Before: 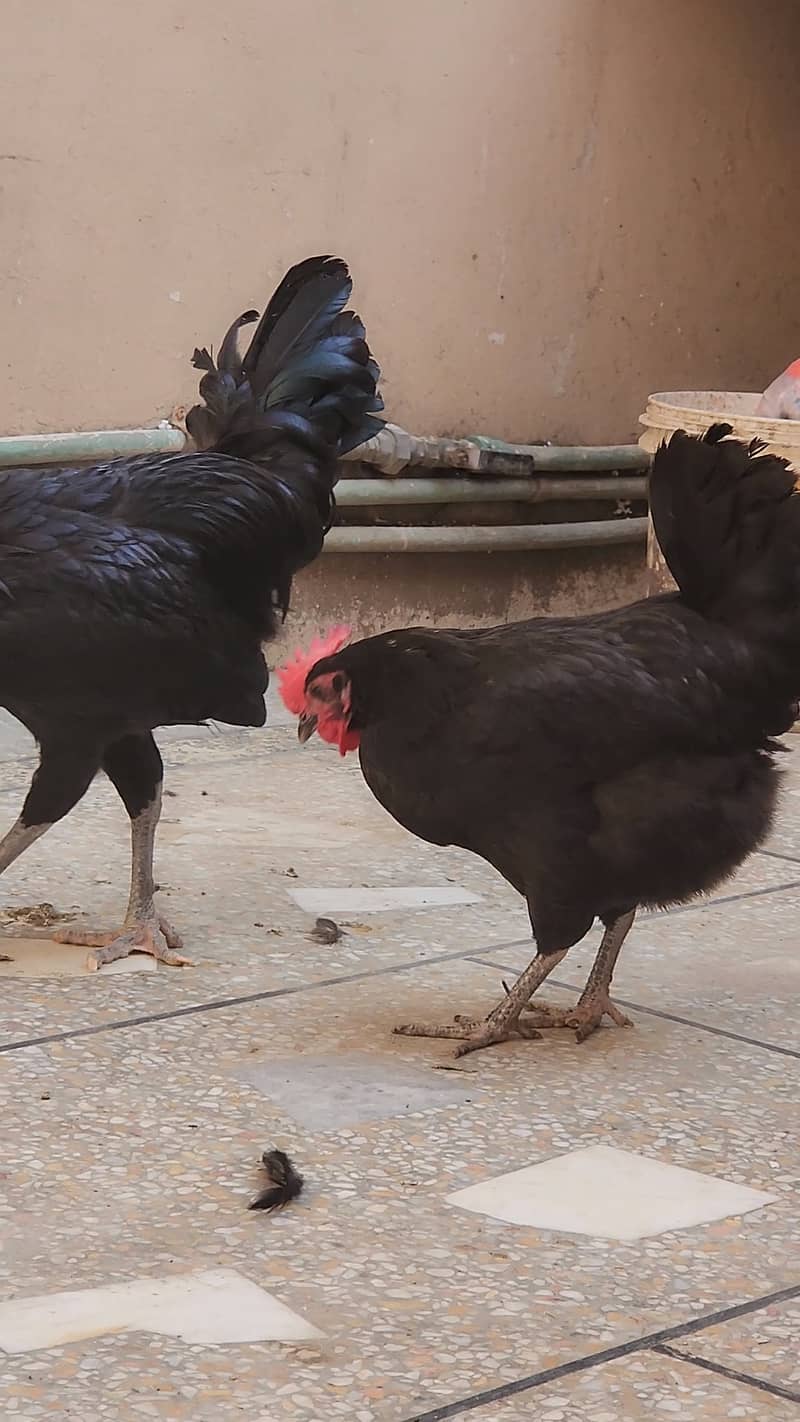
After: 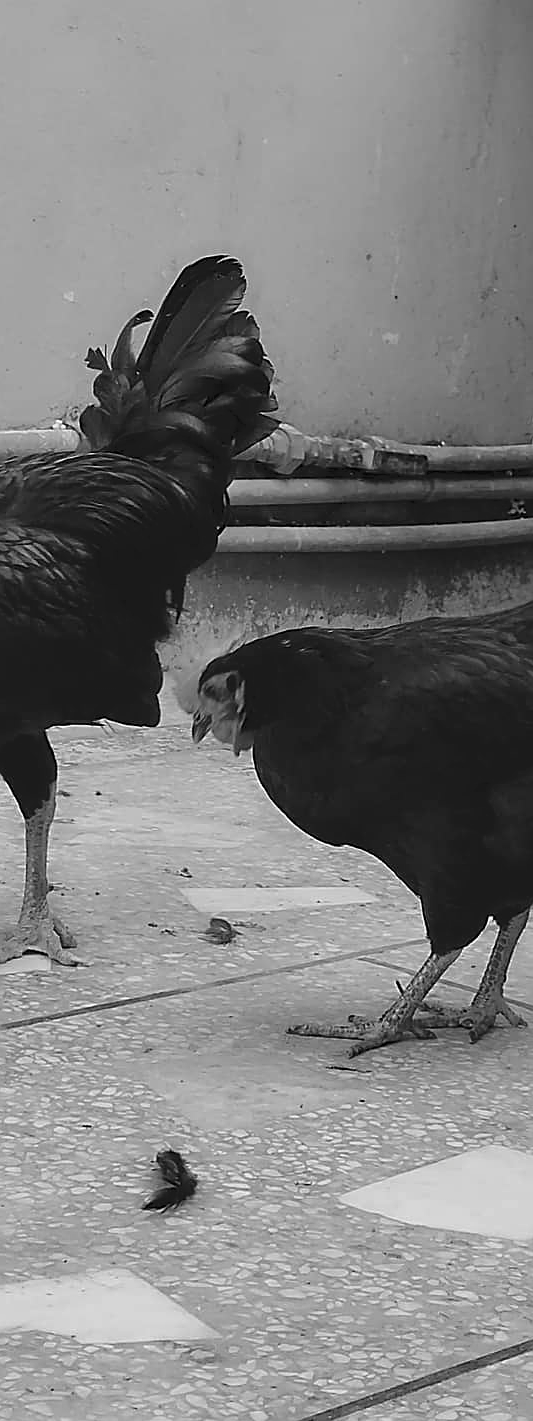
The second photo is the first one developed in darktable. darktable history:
crop and rotate: left 13.409%, right 19.924%
sharpen: on, module defaults
color zones: curves: ch0 [(0.035, 0.242) (0.25, 0.5) (0.384, 0.214) (0.488, 0.255) (0.75, 0.5)]; ch1 [(0.063, 0.379) (0.25, 0.5) (0.354, 0.201) (0.489, 0.085) (0.729, 0.271)]; ch2 [(0.25, 0.5) (0.38, 0.517) (0.442, 0.51) (0.735, 0.456)]
tone curve: curves: ch0 [(0, 0) (0.003, 0.026) (0.011, 0.024) (0.025, 0.022) (0.044, 0.031) (0.069, 0.067) (0.1, 0.094) (0.136, 0.102) (0.177, 0.14) (0.224, 0.189) (0.277, 0.238) (0.335, 0.325) (0.399, 0.379) (0.468, 0.453) (0.543, 0.528) (0.623, 0.609) (0.709, 0.695) (0.801, 0.793) (0.898, 0.898) (1, 1)], preserve colors none
white balance: emerald 1
color calibration: output gray [0.267, 0.423, 0.267, 0], illuminant same as pipeline (D50), adaptation none (bypass)
levels: levels [0, 0.492, 0.984]
